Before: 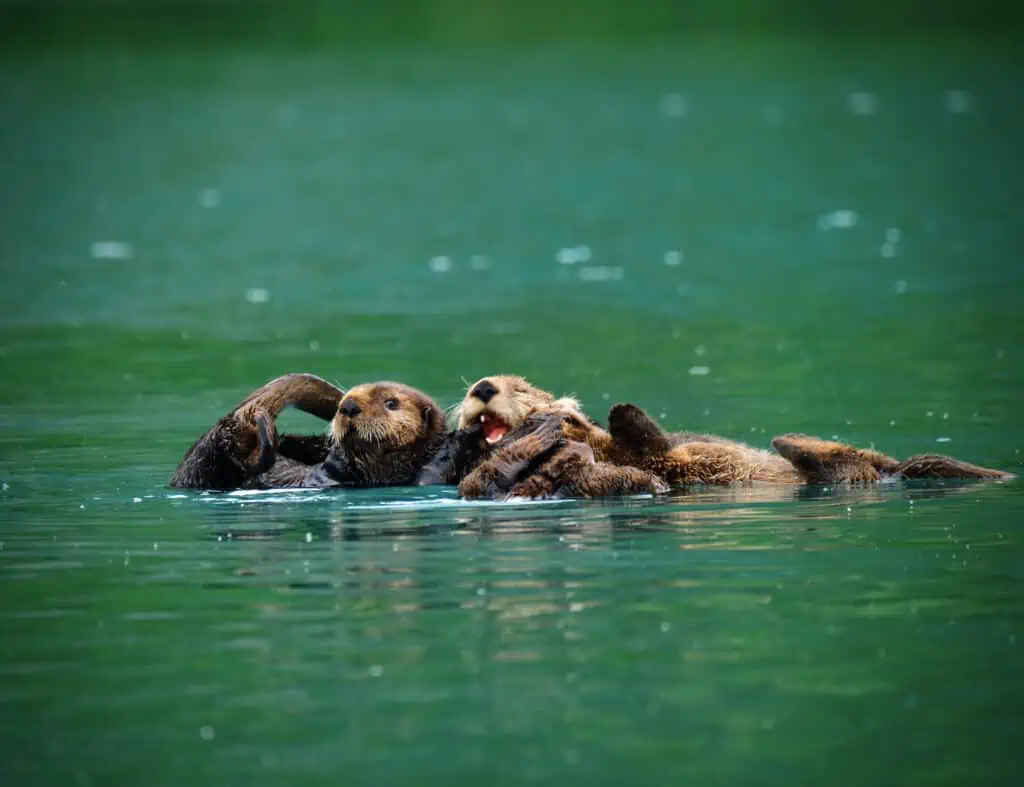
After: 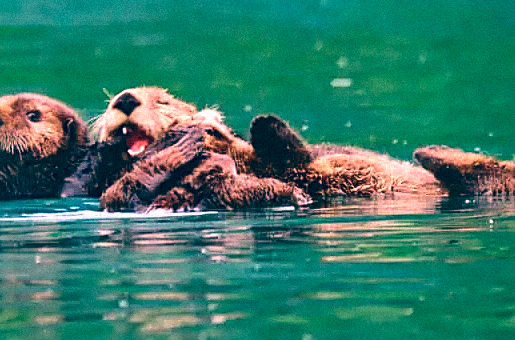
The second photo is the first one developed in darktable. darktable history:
crop: left 35.03%, top 36.625%, right 14.663%, bottom 20.057%
grain: mid-tones bias 0%
velvia: on, module defaults
local contrast: mode bilateral grid, contrast 20, coarseness 50, detail 171%, midtone range 0.2
color balance: lift [1.006, 0.985, 1.002, 1.015], gamma [1, 0.953, 1.008, 1.047], gain [1.076, 1.13, 1.004, 0.87]
sharpen: on, module defaults
white balance: red 1.188, blue 1.11
